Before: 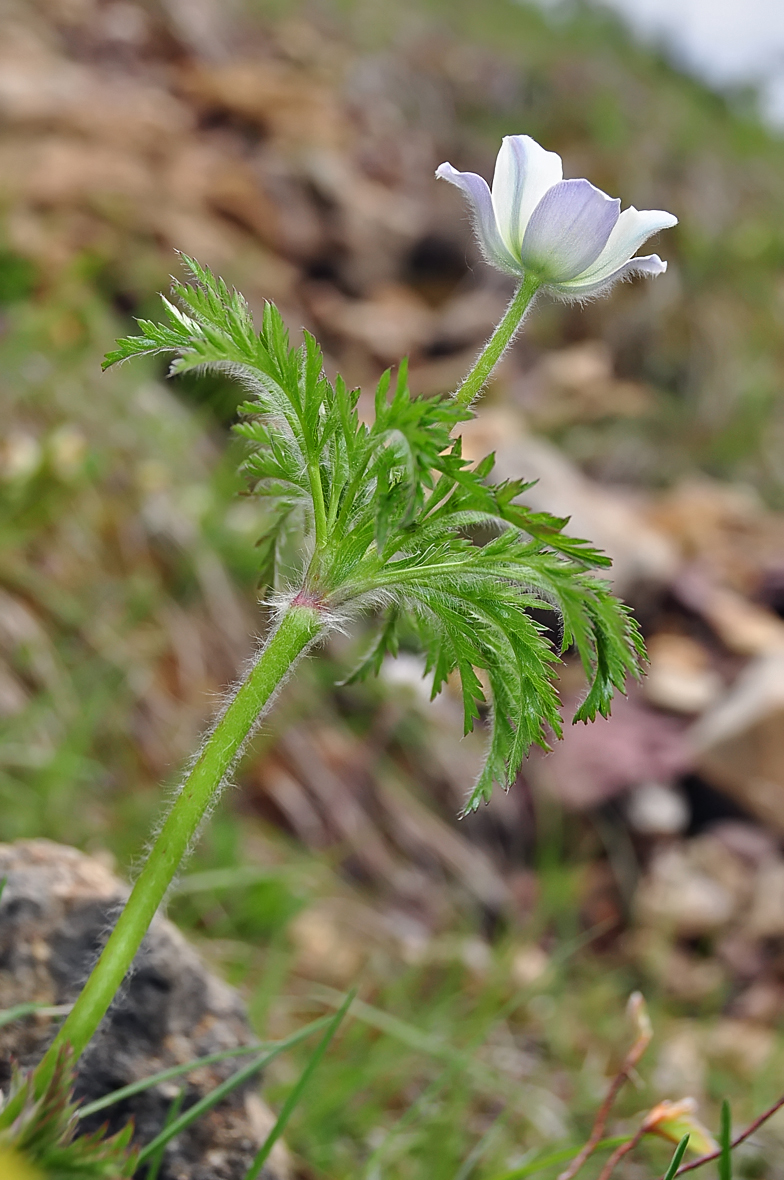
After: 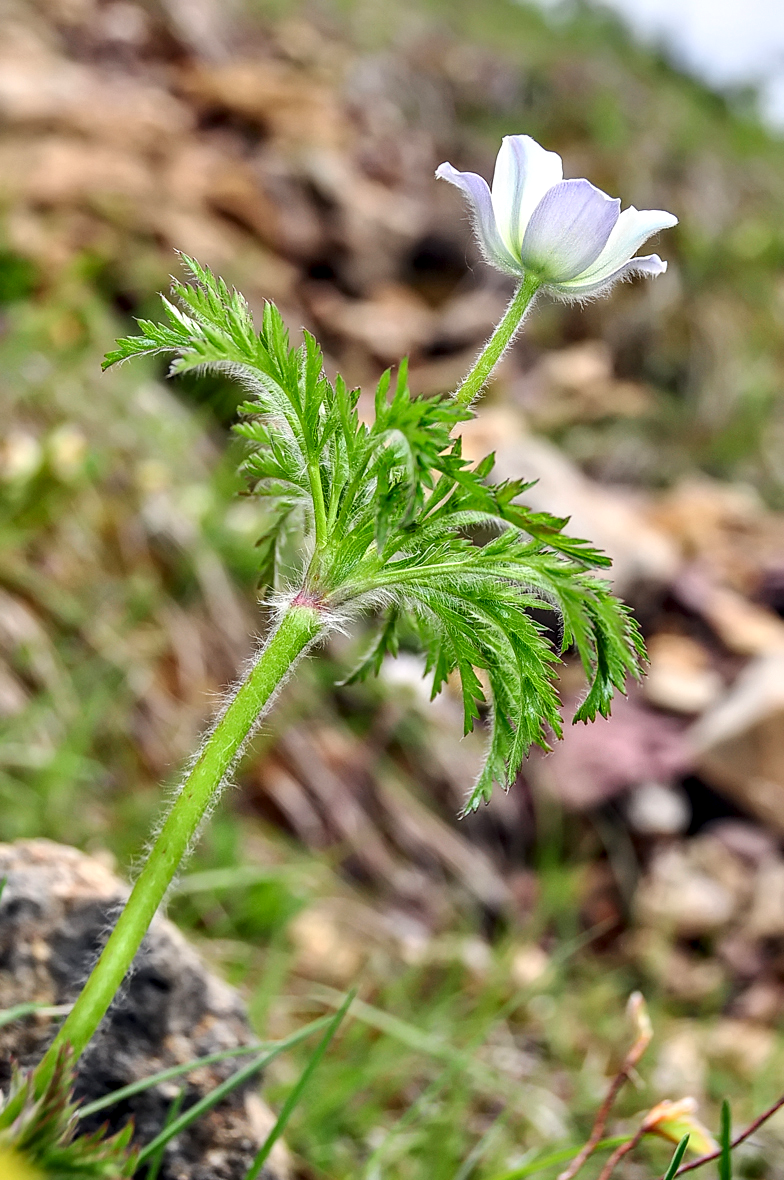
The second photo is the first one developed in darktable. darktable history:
local contrast: highlights 25%, detail 150%
contrast brightness saturation: contrast 0.203, brightness 0.156, saturation 0.22
exposure: black level correction 0.001, exposure -0.125 EV, compensate highlight preservation false
